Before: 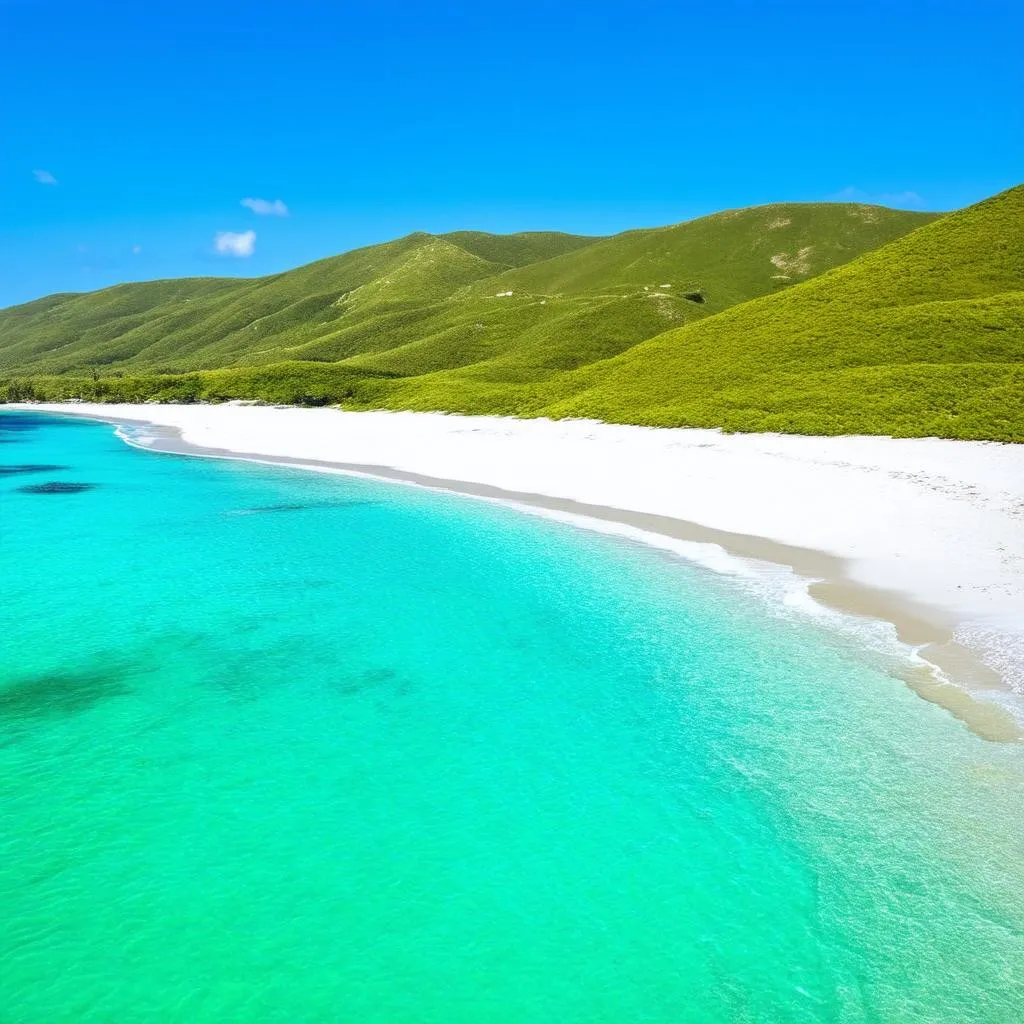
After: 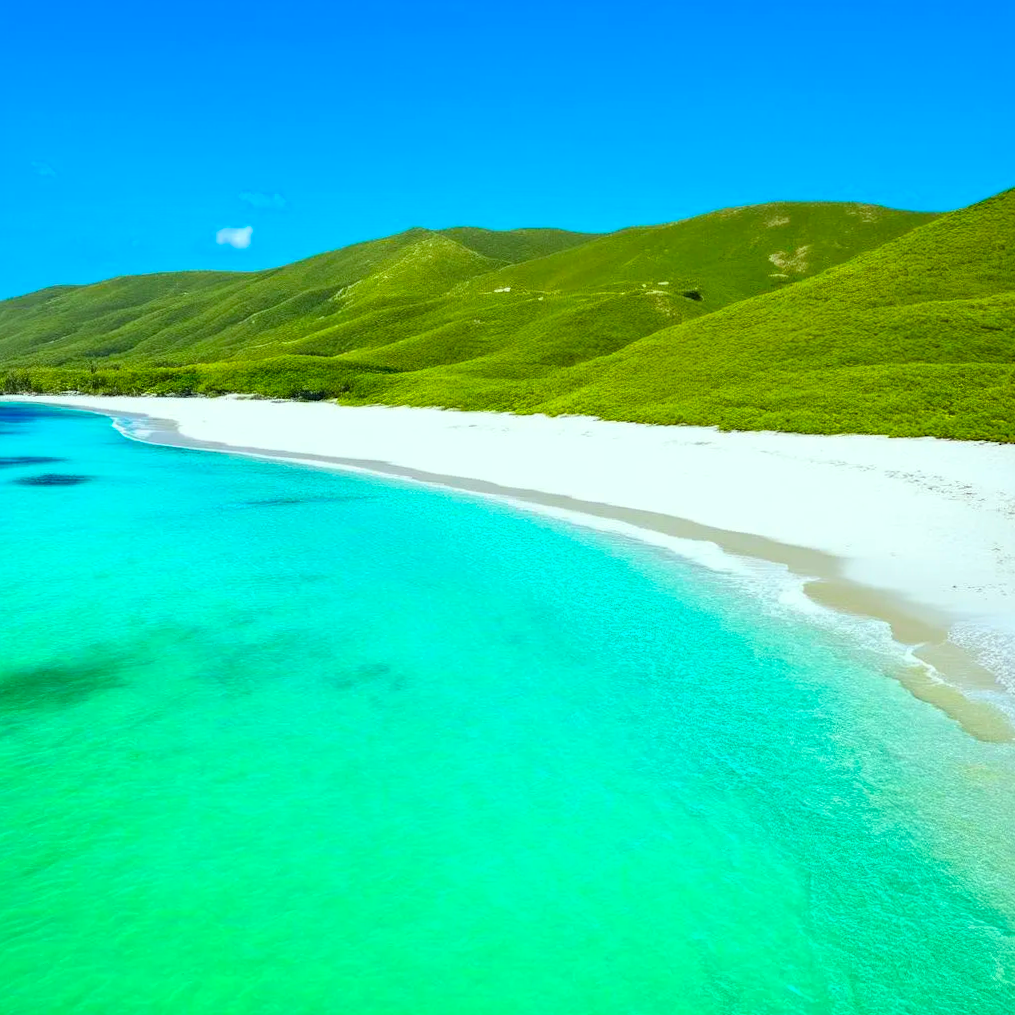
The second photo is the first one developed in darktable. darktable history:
color correction: highlights a* -7.33, highlights b* 1.26, shadows a* -3.55, saturation 1.4
crop and rotate: angle -0.5°
